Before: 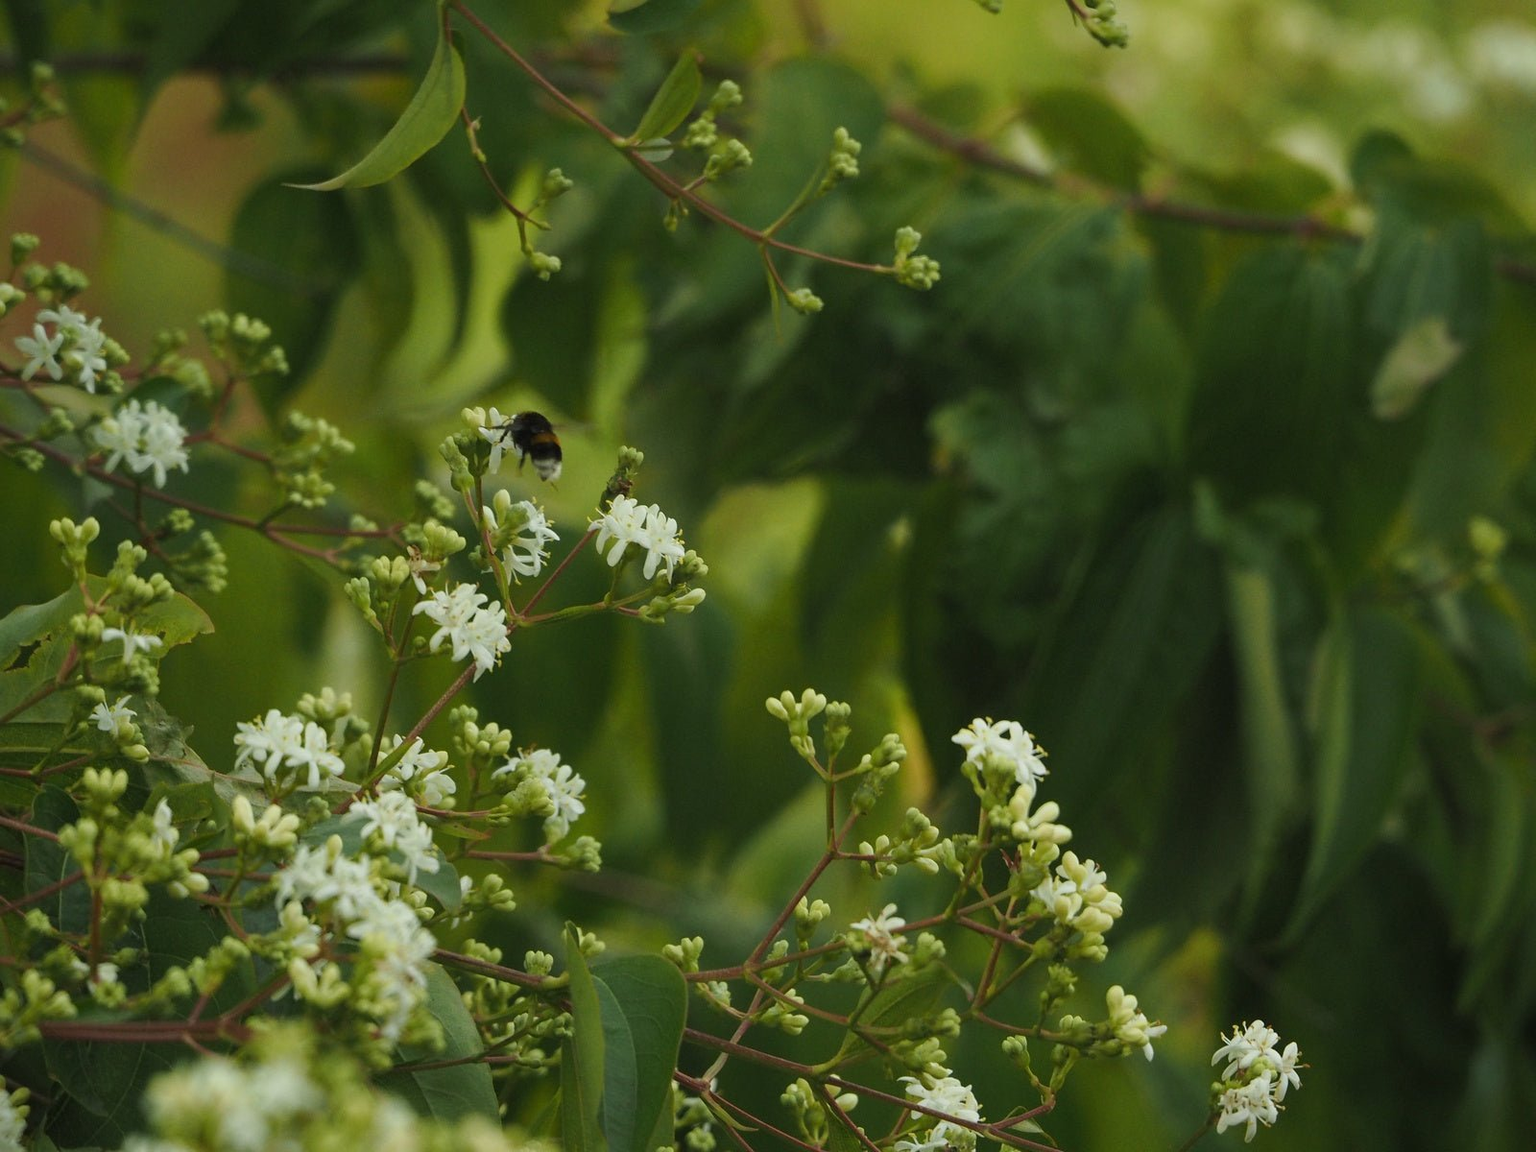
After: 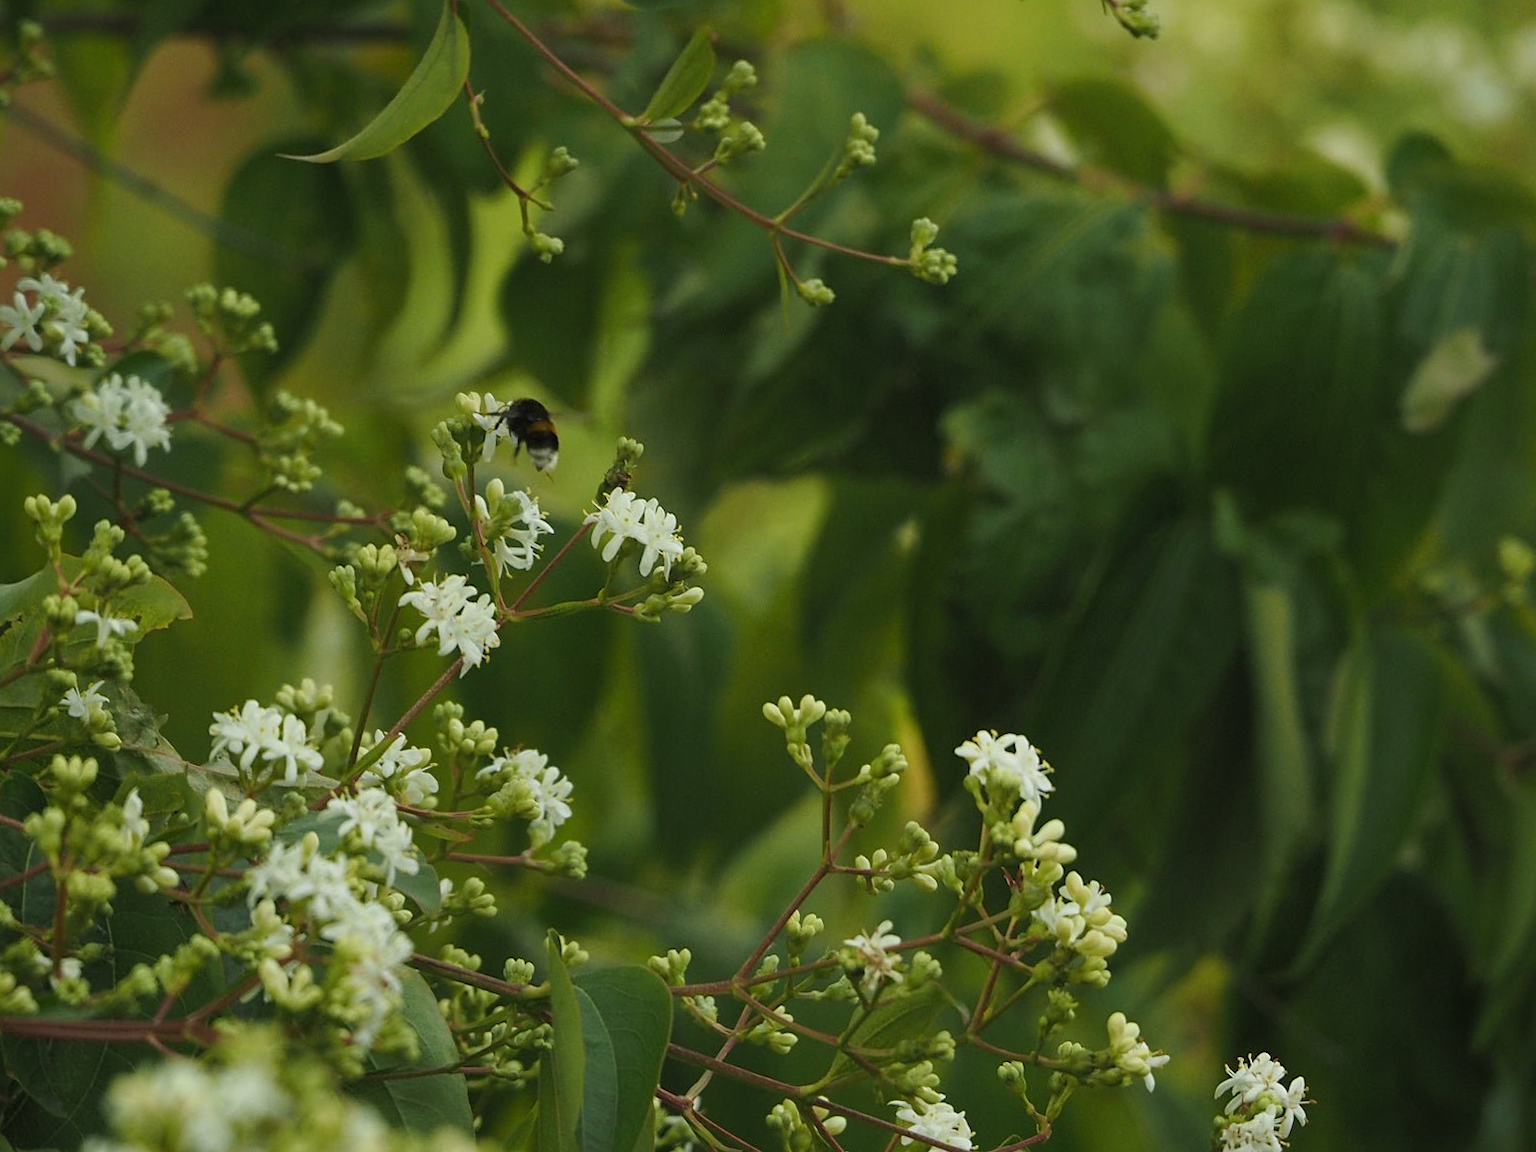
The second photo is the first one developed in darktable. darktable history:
sharpen: amount 0.2
crop and rotate: angle -1.69°
